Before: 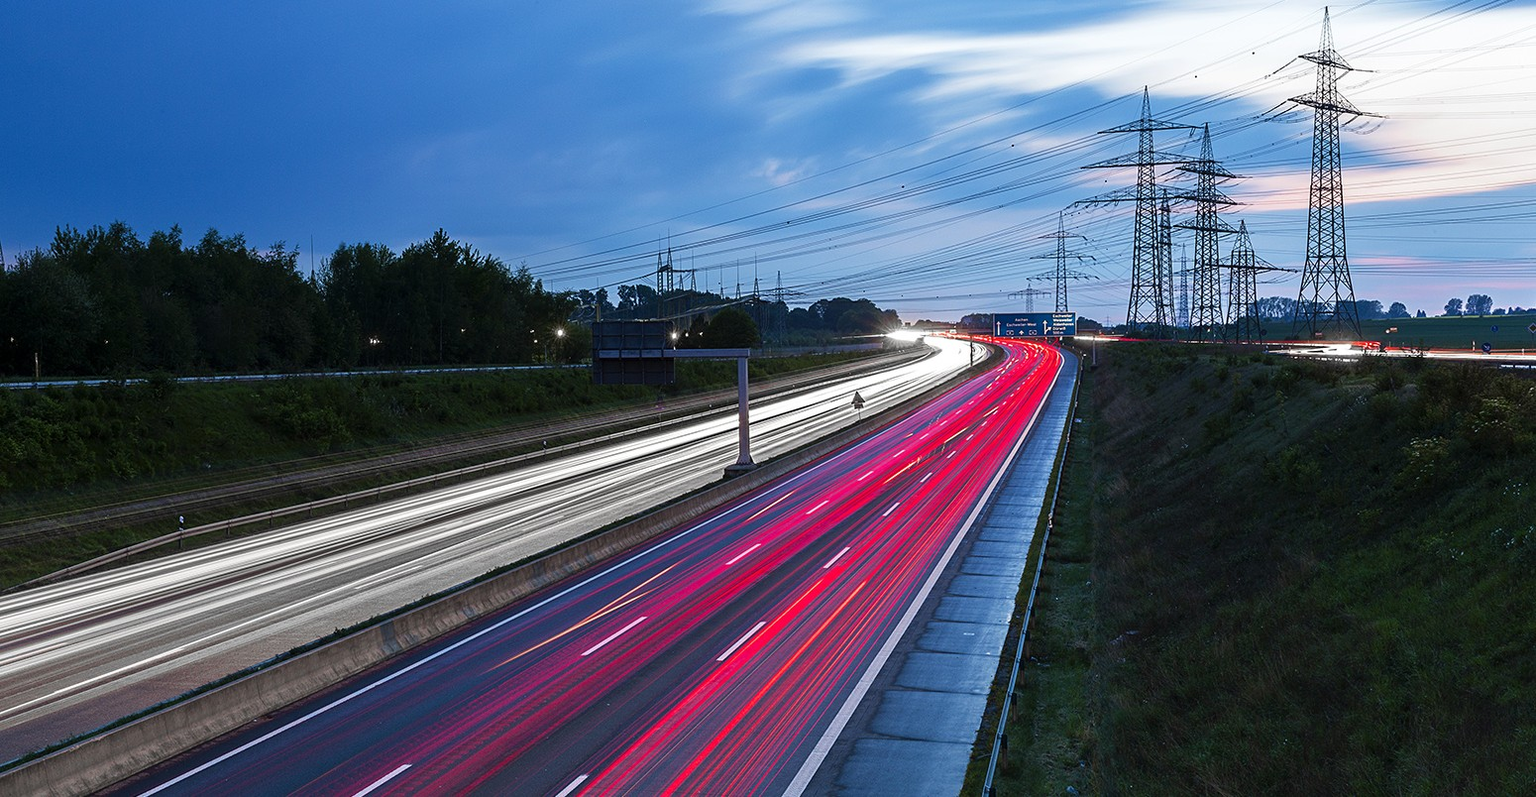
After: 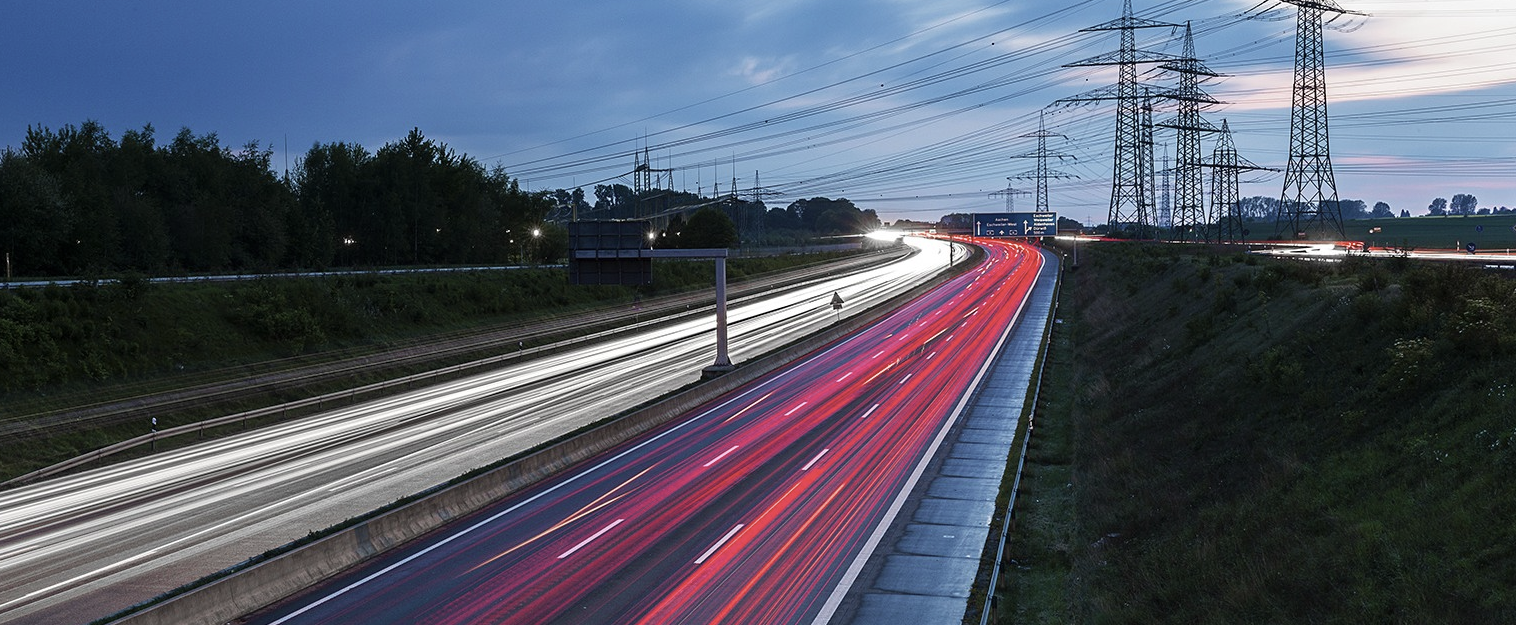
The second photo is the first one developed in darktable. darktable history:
contrast brightness saturation: saturation -0.053
crop and rotate: left 1.881%, top 12.82%, right 0.258%, bottom 9.412%
color correction: highlights b* 0.05, saturation 0.778
